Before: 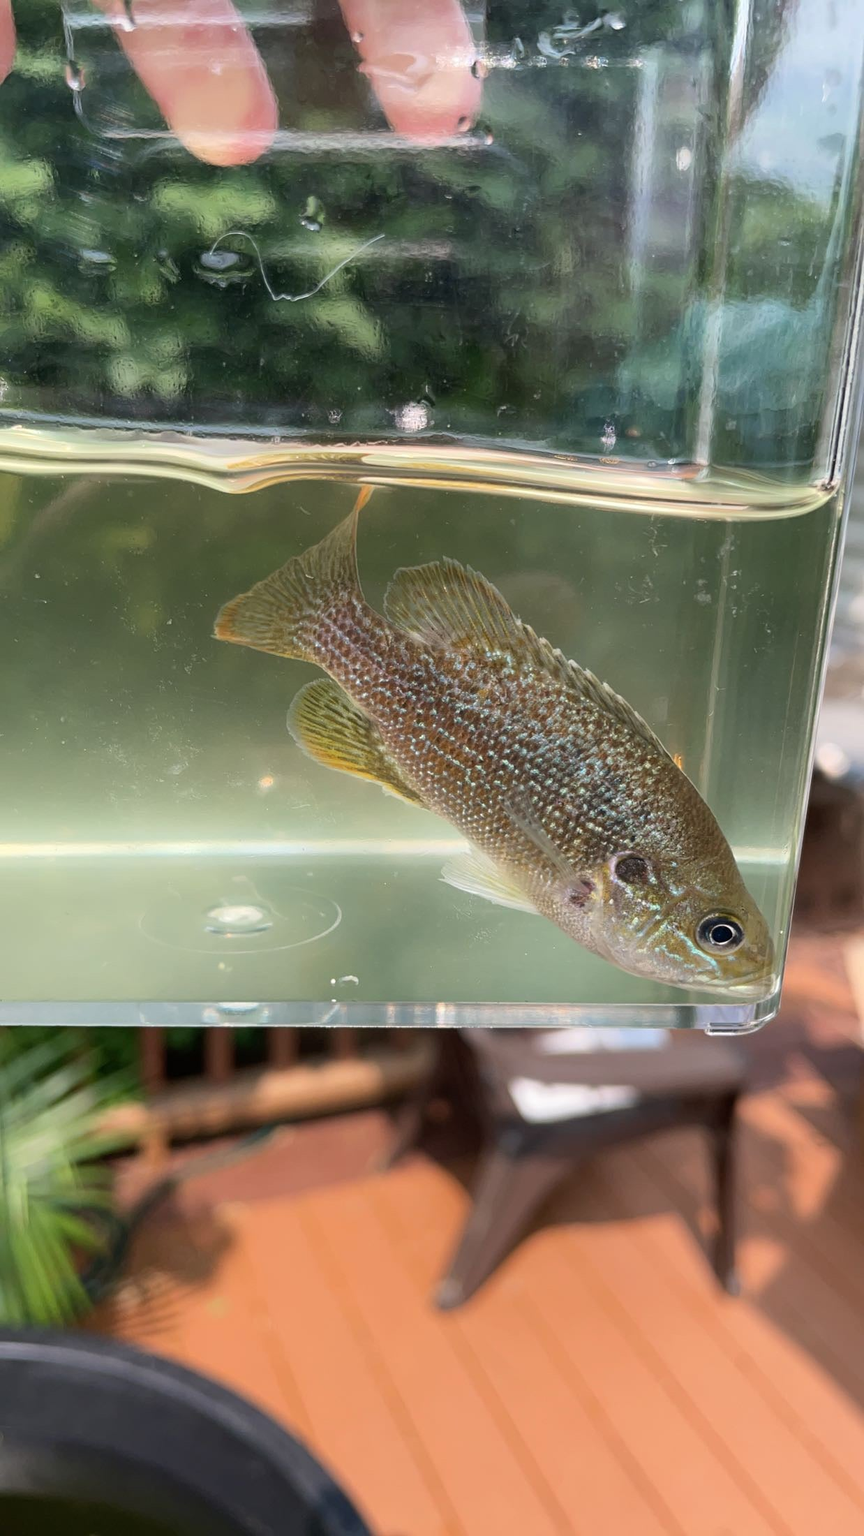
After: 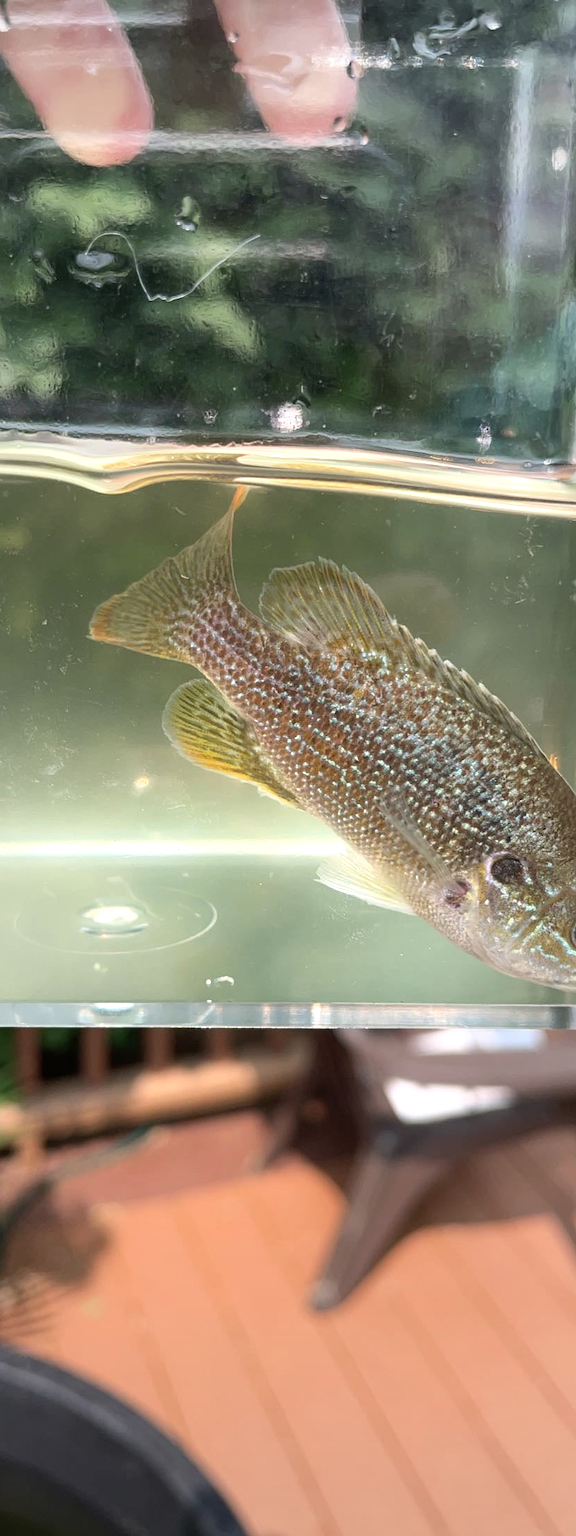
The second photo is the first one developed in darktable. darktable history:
exposure: exposure 0.557 EV, compensate exposure bias true, compensate highlight preservation false
vignetting: fall-off start 17.71%, fall-off radius 137.27%, width/height ratio 0.62, shape 0.601
crop and rotate: left 14.482%, right 18.817%
